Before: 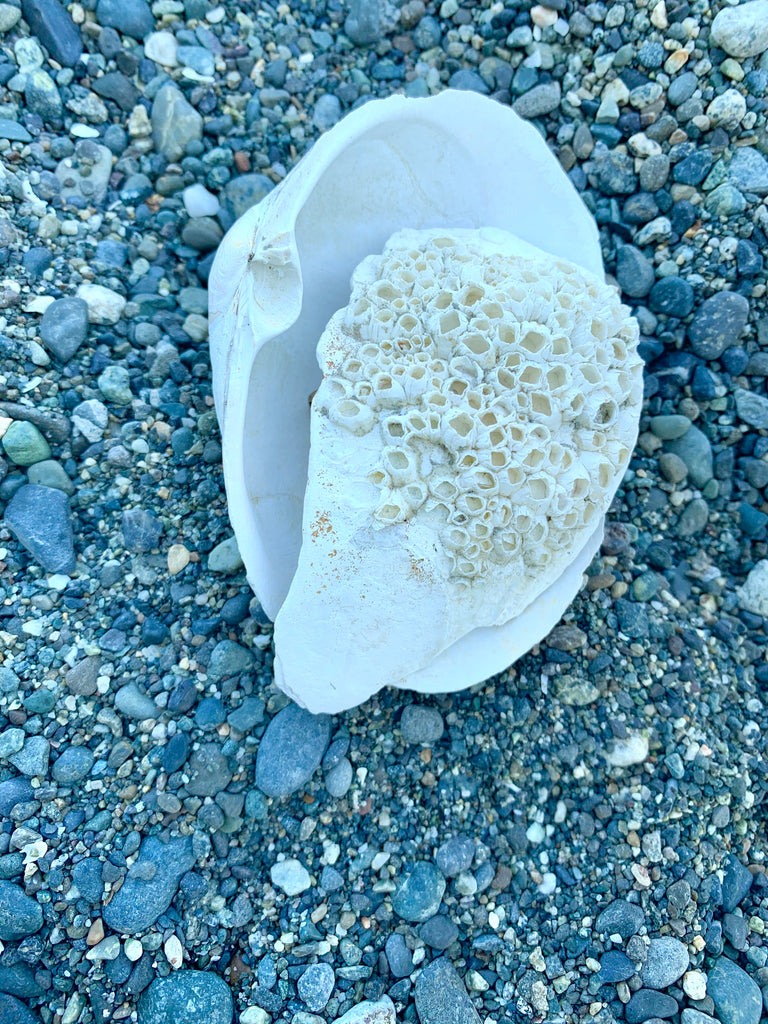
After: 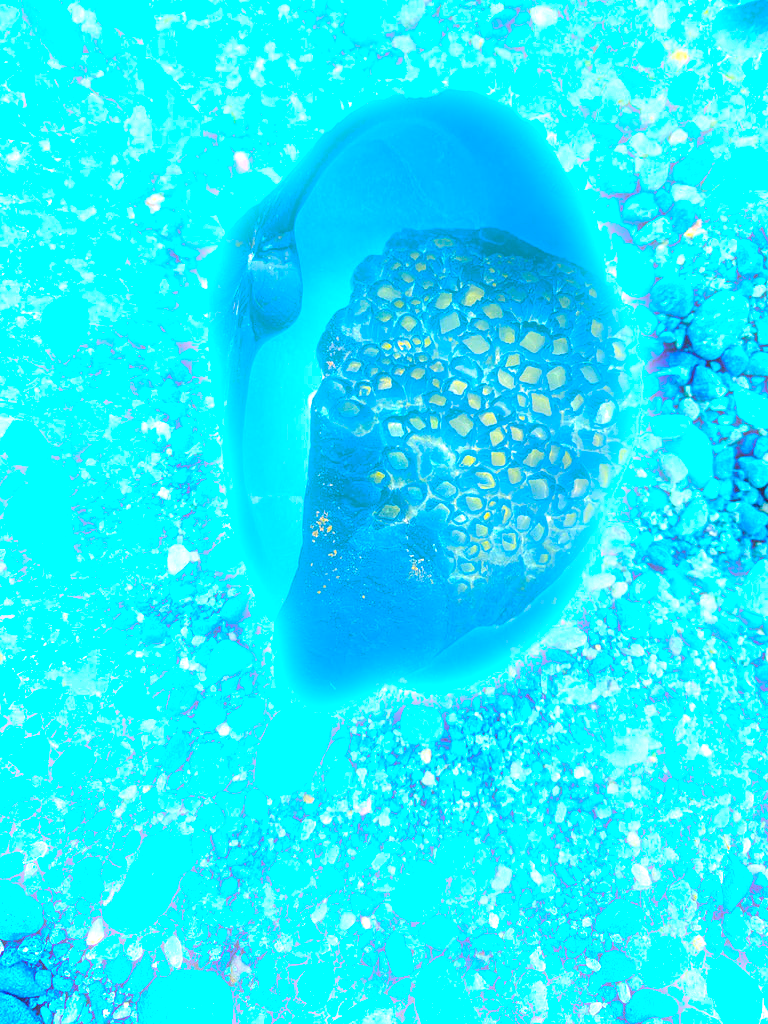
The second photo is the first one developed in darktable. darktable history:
white balance: red 0.967, blue 1.049
bloom: size 5%, threshold 95%, strength 15%
local contrast: mode bilateral grid, contrast 10, coarseness 25, detail 115%, midtone range 0.2
exposure: exposure 2.207 EV, compensate highlight preservation false
color balance rgb: linear chroma grading › global chroma 23.15%, perceptual saturation grading › global saturation 28.7%, perceptual saturation grading › mid-tones 12.04%, perceptual saturation grading › shadows 10.19%, global vibrance 22.22%
